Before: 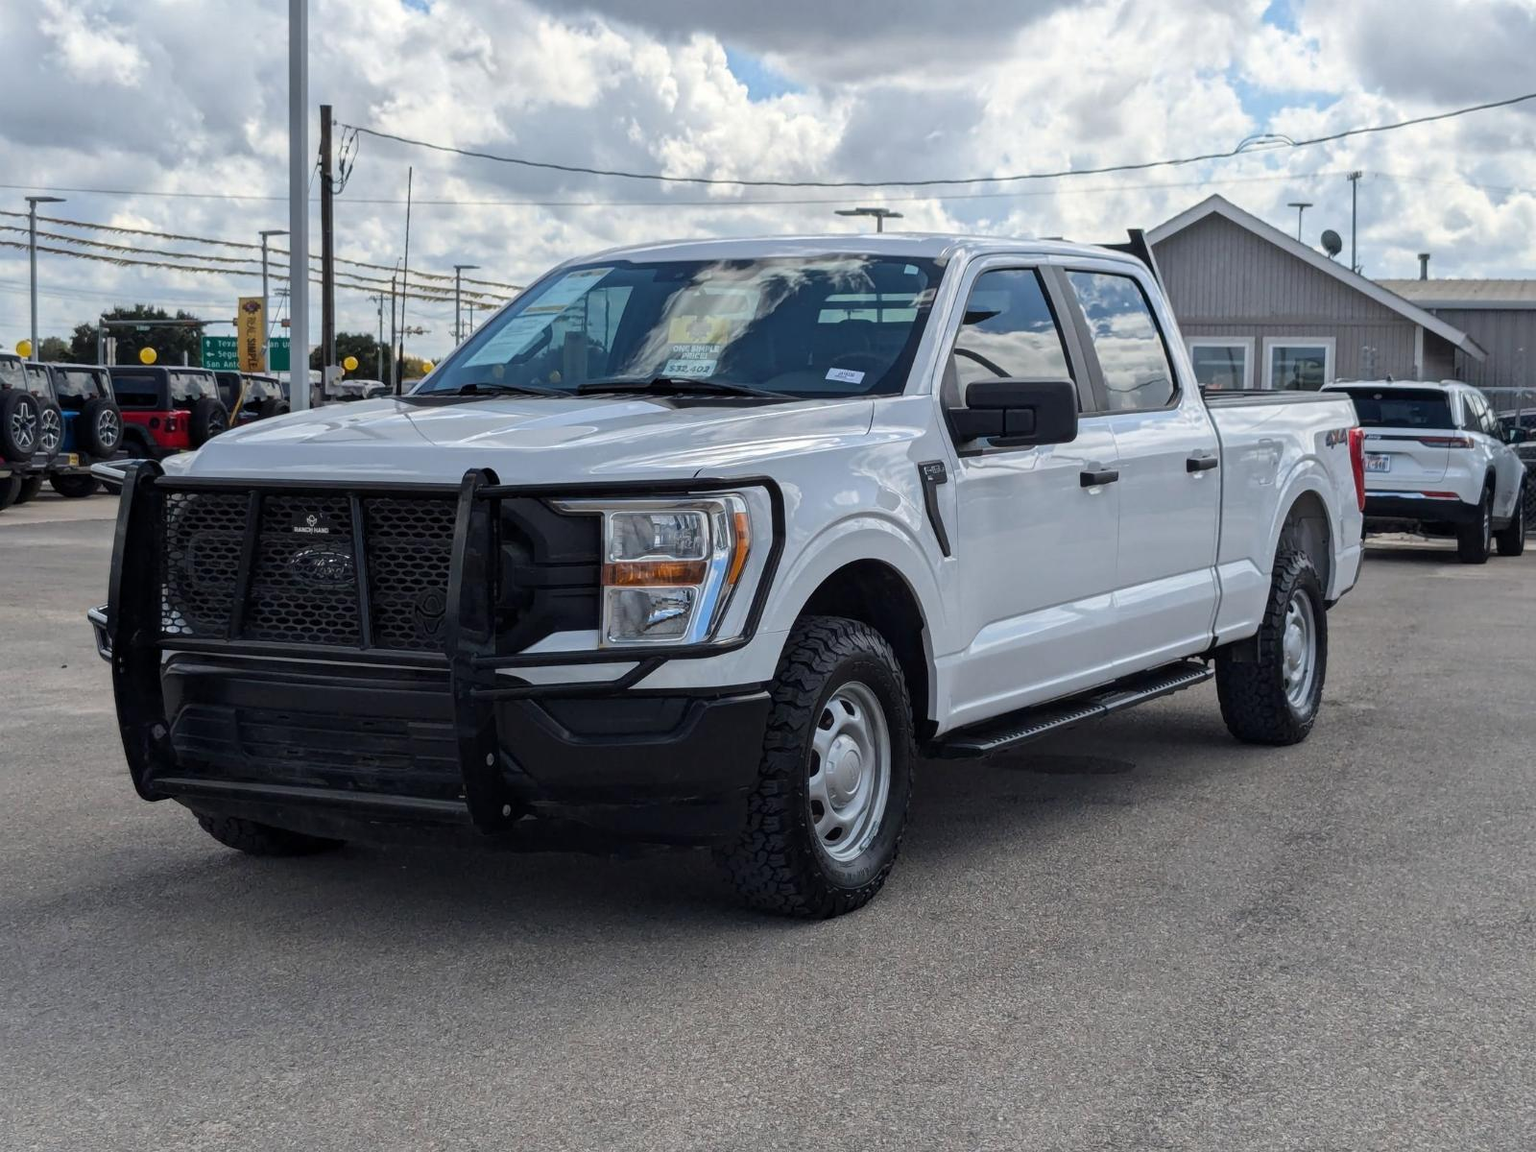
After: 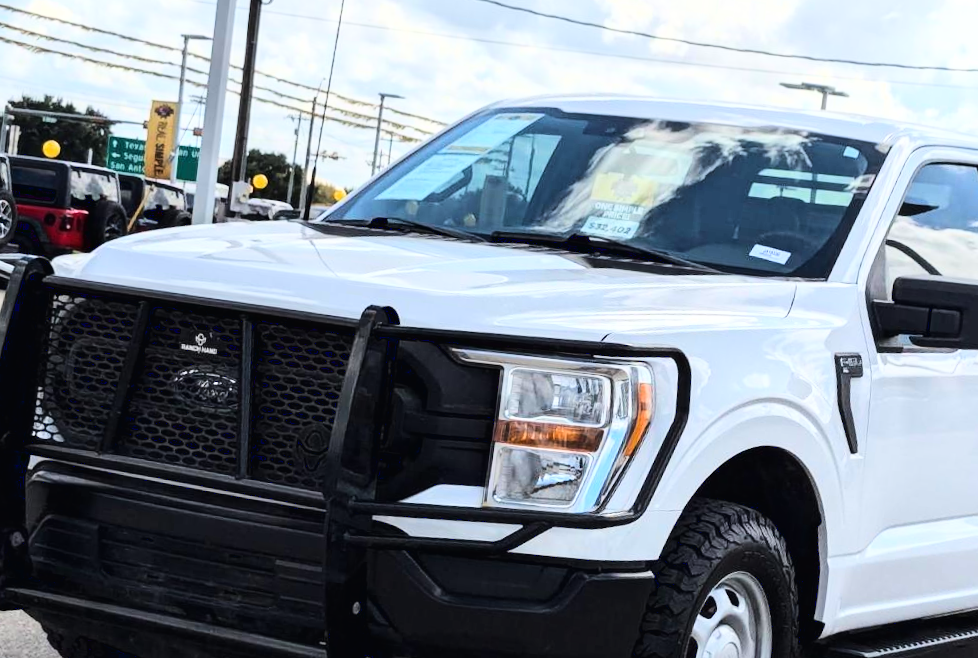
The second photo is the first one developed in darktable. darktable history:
crop and rotate: angle -6.68°, left 2.272%, top 6.774%, right 27.516%, bottom 30.213%
base curve: curves: ch0 [(0, 0.003) (0.001, 0.002) (0.006, 0.004) (0.02, 0.022) (0.048, 0.086) (0.094, 0.234) (0.162, 0.431) (0.258, 0.629) (0.385, 0.8) (0.548, 0.918) (0.751, 0.988) (1, 1)]
